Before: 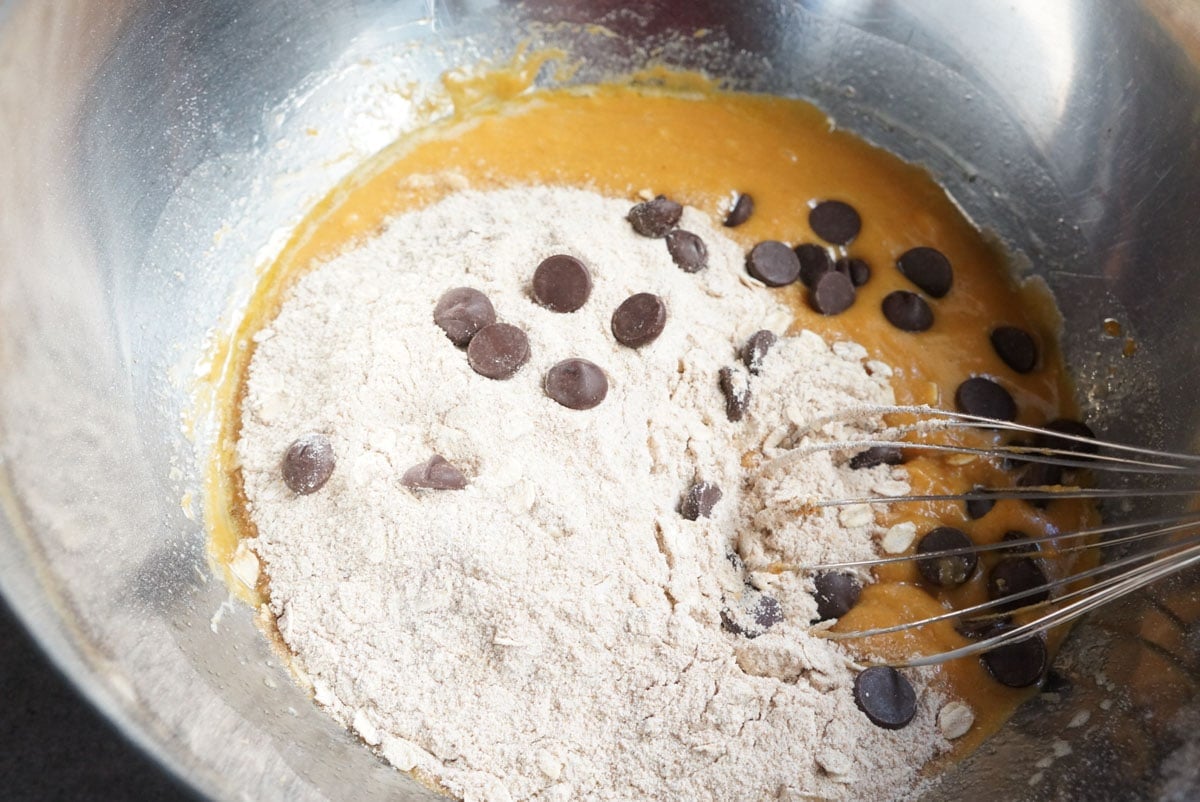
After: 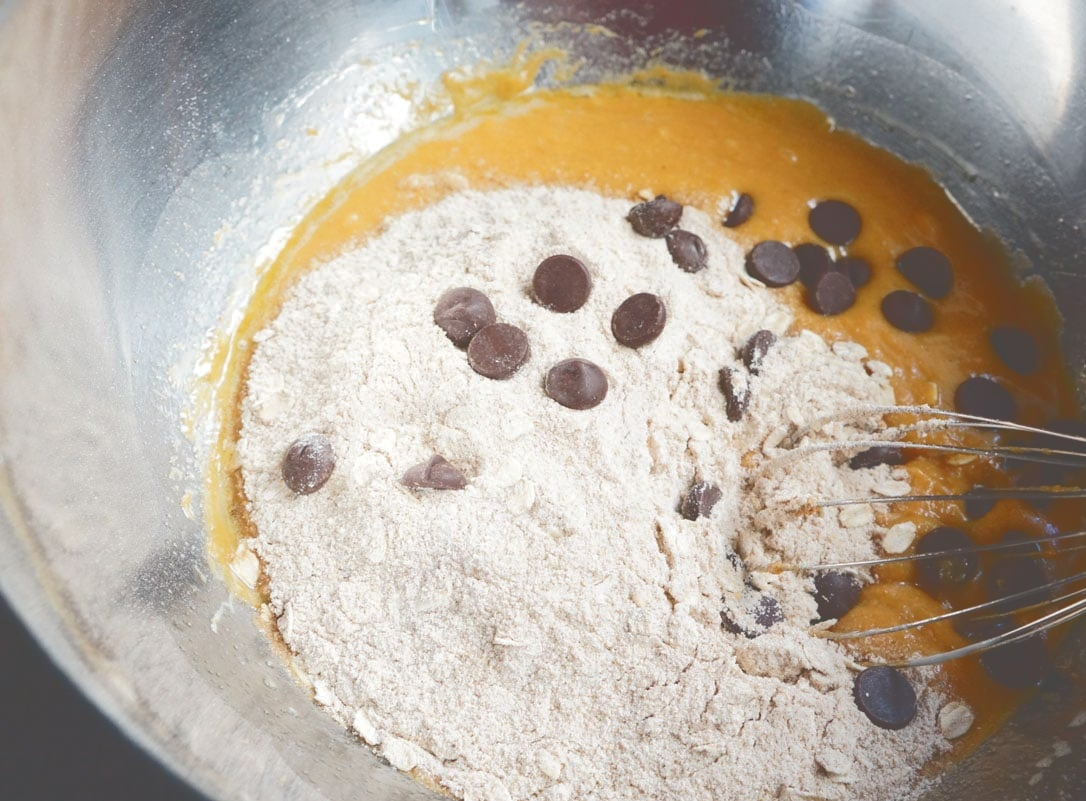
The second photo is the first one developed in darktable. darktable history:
crop: right 9.491%, bottom 0.048%
tone curve: curves: ch0 [(0, 0) (0.003, 0.284) (0.011, 0.284) (0.025, 0.288) (0.044, 0.29) (0.069, 0.292) (0.1, 0.296) (0.136, 0.298) (0.177, 0.305) (0.224, 0.312) (0.277, 0.327) (0.335, 0.362) (0.399, 0.407) (0.468, 0.464) (0.543, 0.537) (0.623, 0.62) (0.709, 0.71) (0.801, 0.79) (0.898, 0.862) (1, 1)], color space Lab, independent channels, preserve colors none
